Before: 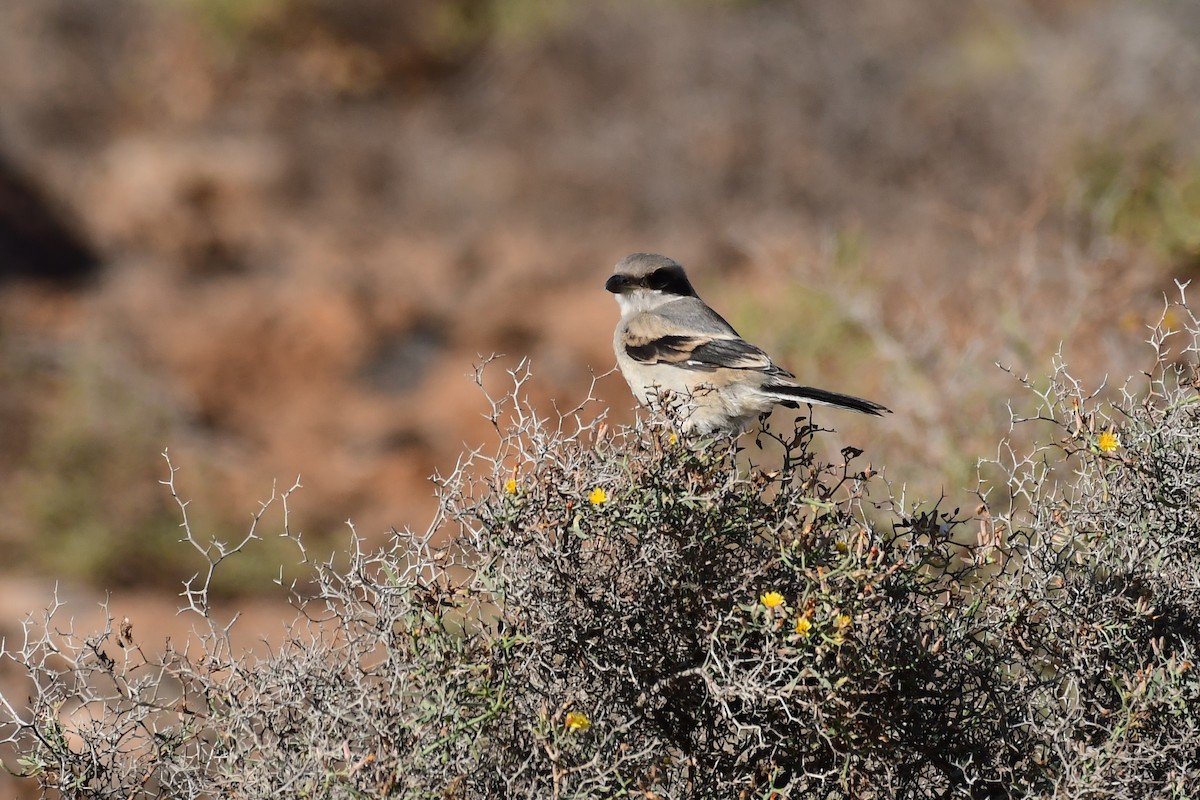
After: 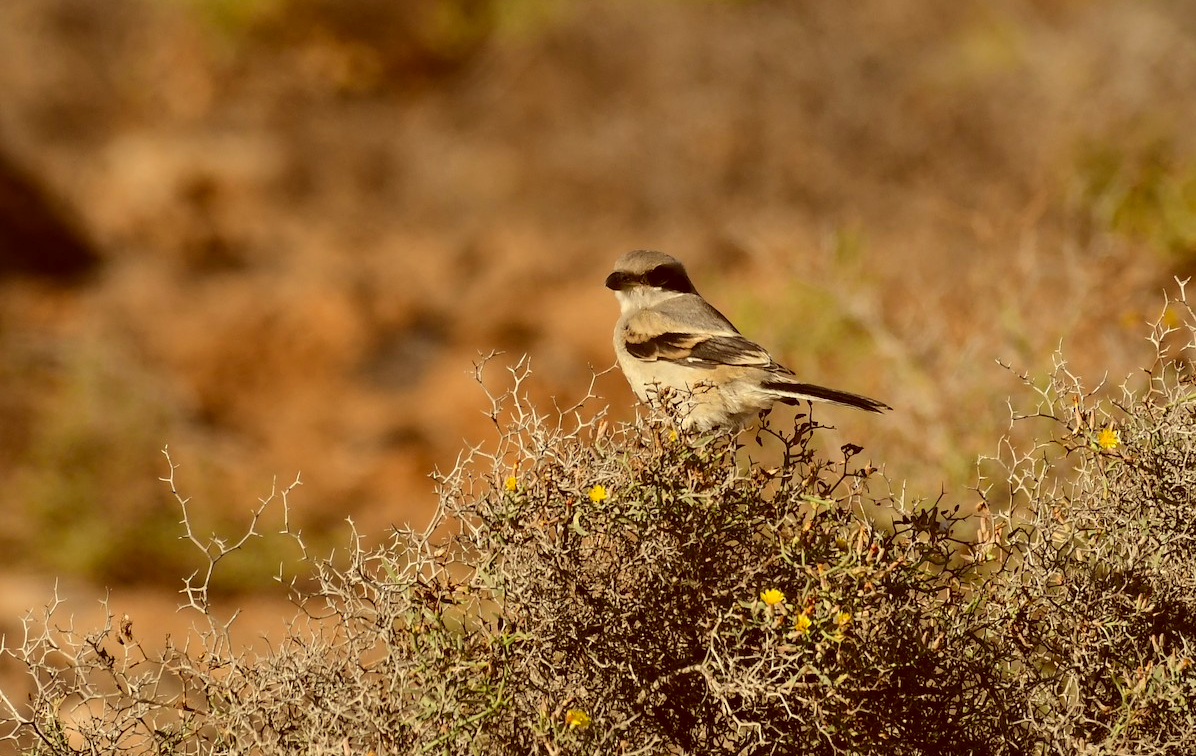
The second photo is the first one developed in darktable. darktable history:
crop: top 0.448%, right 0.264%, bottom 5.045%
color correction: highlights a* 1.12, highlights b* 24.26, shadows a* 15.58, shadows b* 24.26
